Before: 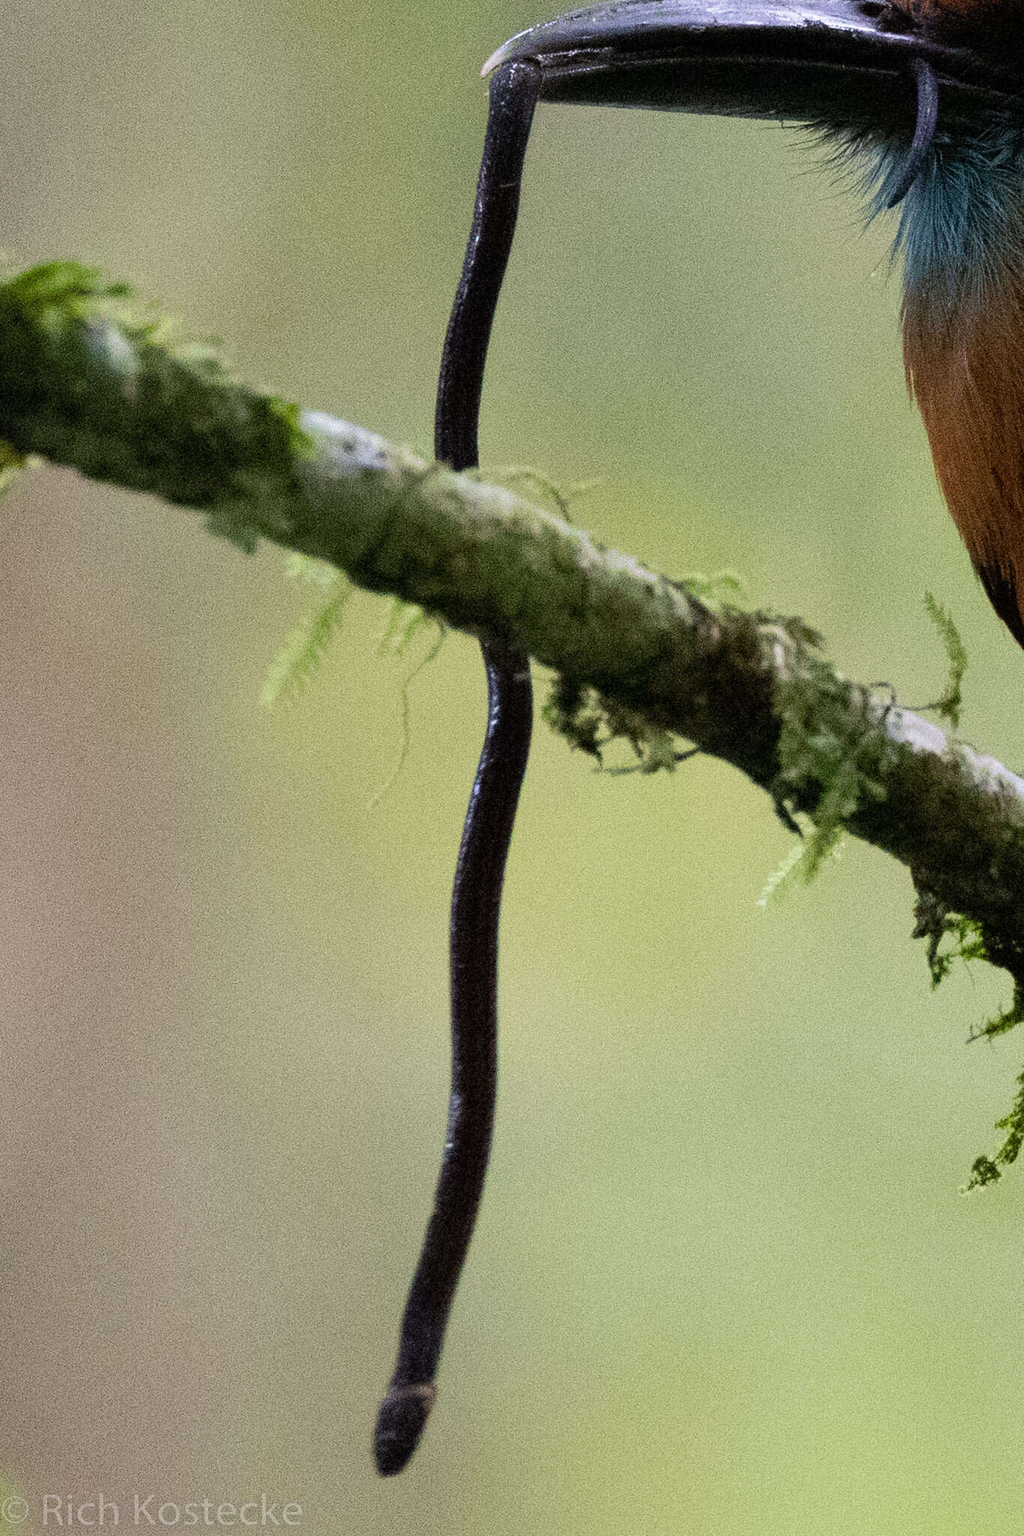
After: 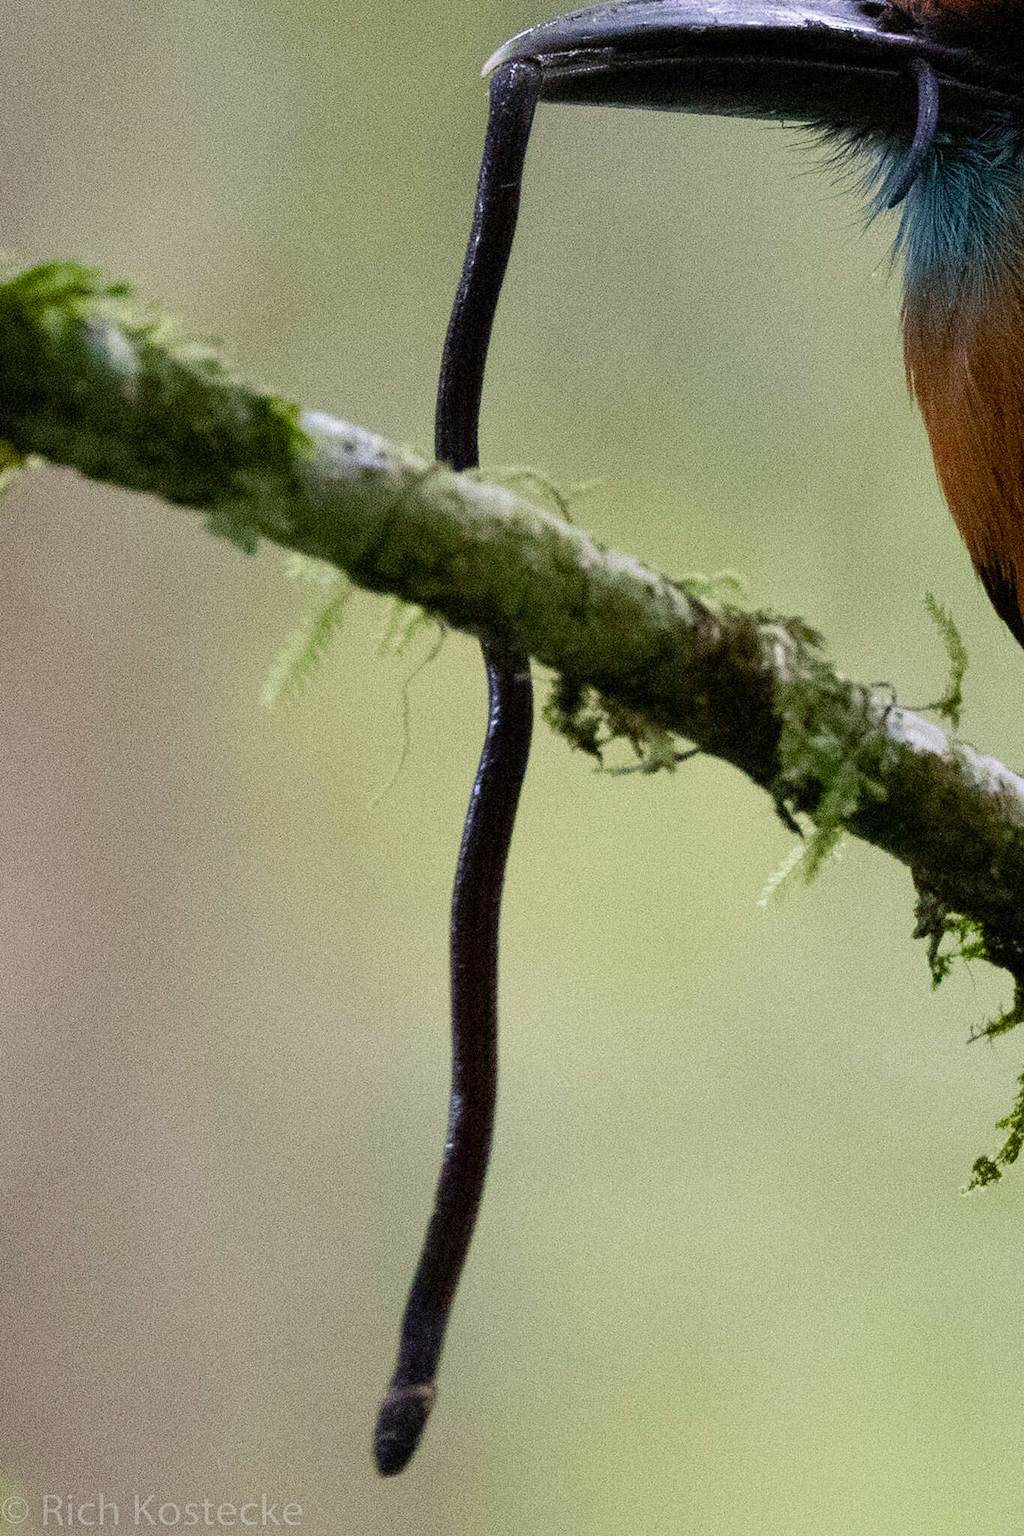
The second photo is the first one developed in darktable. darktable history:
color balance rgb: perceptual saturation grading › global saturation -0.135%, perceptual saturation grading › highlights -25.225%, perceptual saturation grading › shadows 29.524%
